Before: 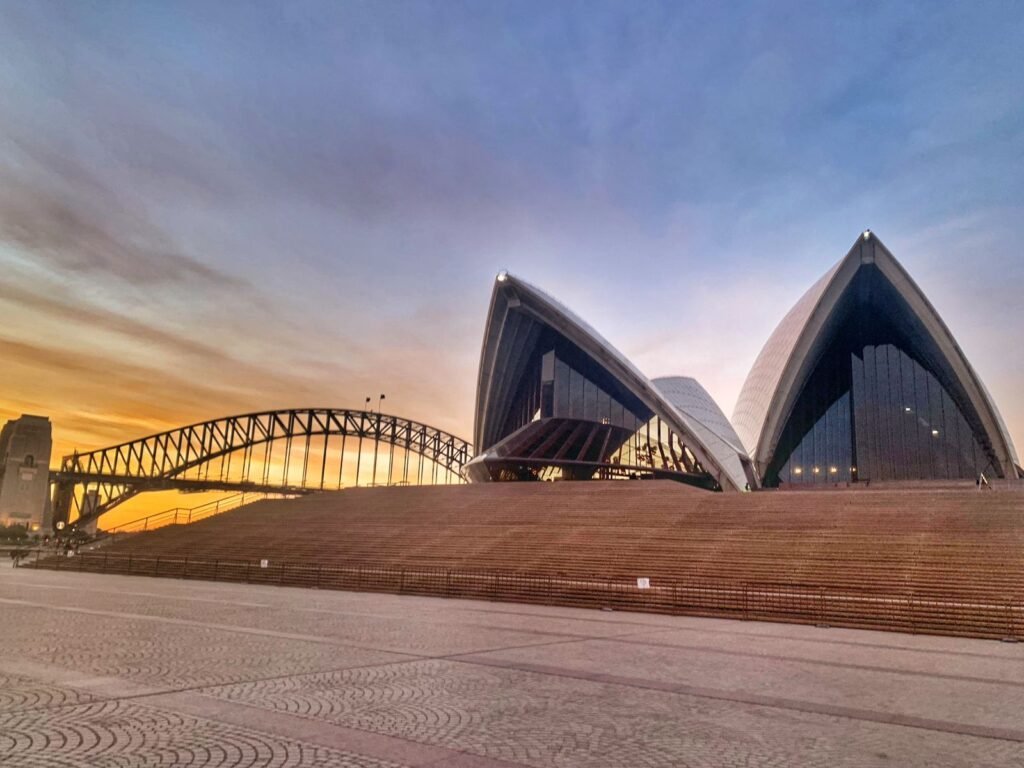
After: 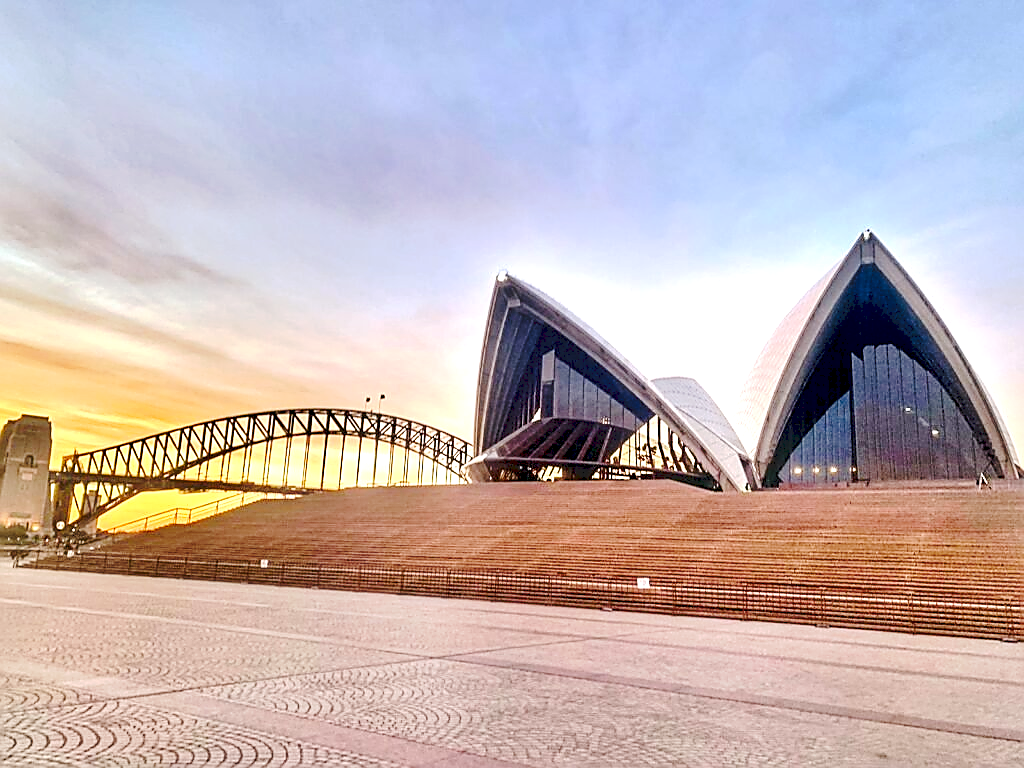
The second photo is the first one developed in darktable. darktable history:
tone curve: curves: ch0 [(0, 0) (0.003, 0.09) (0.011, 0.095) (0.025, 0.097) (0.044, 0.108) (0.069, 0.117) (0.1, 0.129) (0.136, 0.151) (0.177, 0.185) (0.224, 0.229) (0.277, 0.299) (0.335, 0.379) (0.399, 0.469) (0.468, 0.55) (0.543, 0.629) (0.623, 0.702) (0.709, 0.775) (0.801, 0.85) (0.898, 0.91) (1, 1)], preserve colors none
sharpen: radius 1.394, amount 1.238, threshold 0.772
exposure: black level correction 0.008, exposure 0.98 EV, compensate exposure bias true, compensate highlight preservation false
